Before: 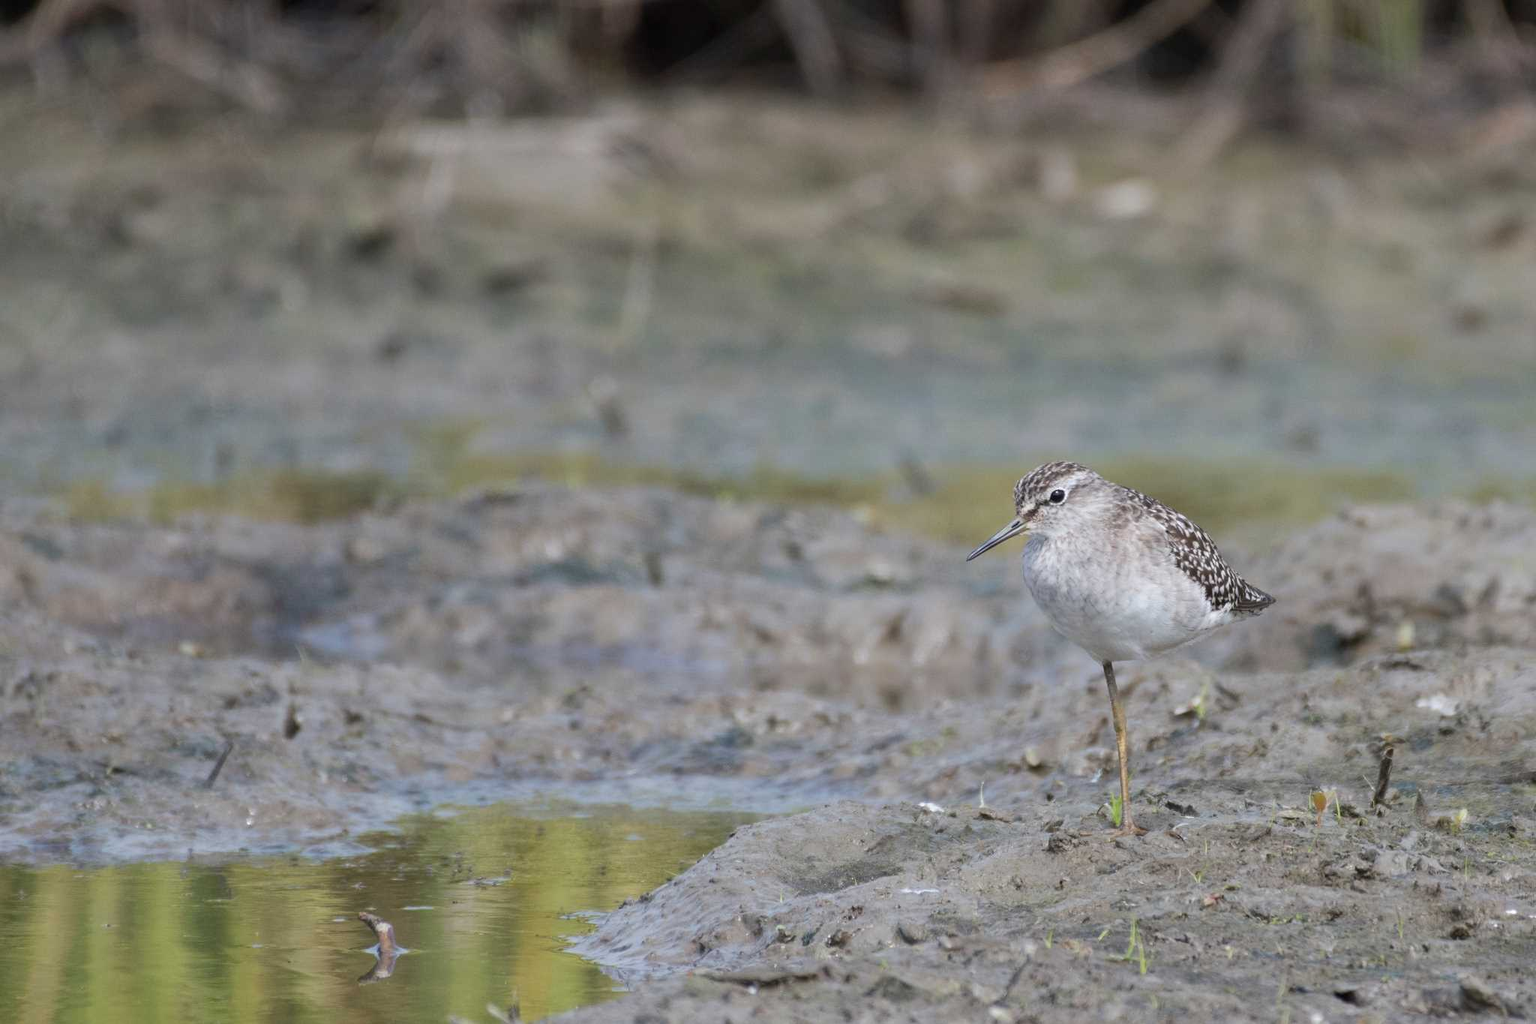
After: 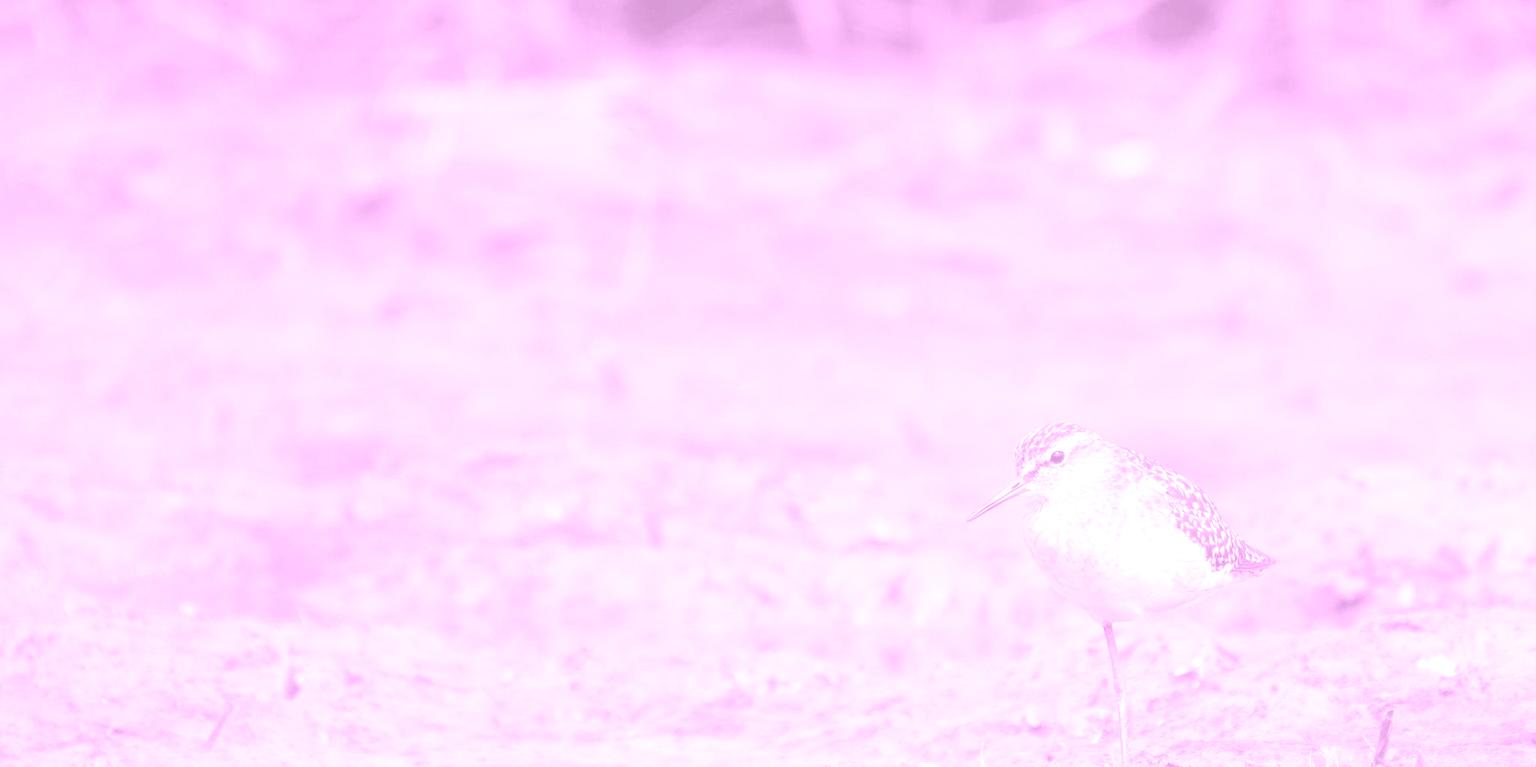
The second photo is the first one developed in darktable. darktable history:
colorize: hue 331.2°, saturation 75%, source mix 30.28%, lightness 70.52%, version 1
exposure: black level correction 0, exposure 2 EV, compensate highlight preservation false
crop: top 3.857%, bottom 21.132%
local contrast: highlights 100%, shadows 100%, detail 120%, midtone range 0.2
